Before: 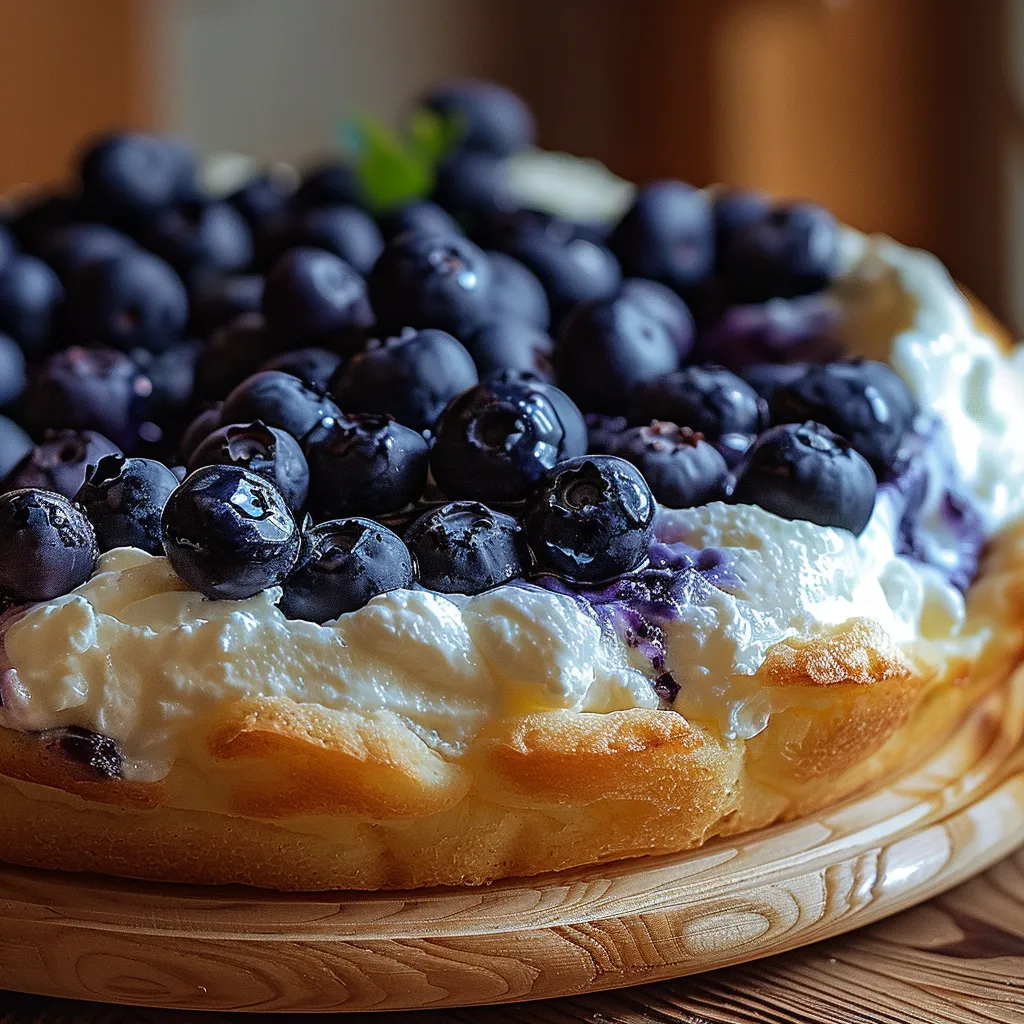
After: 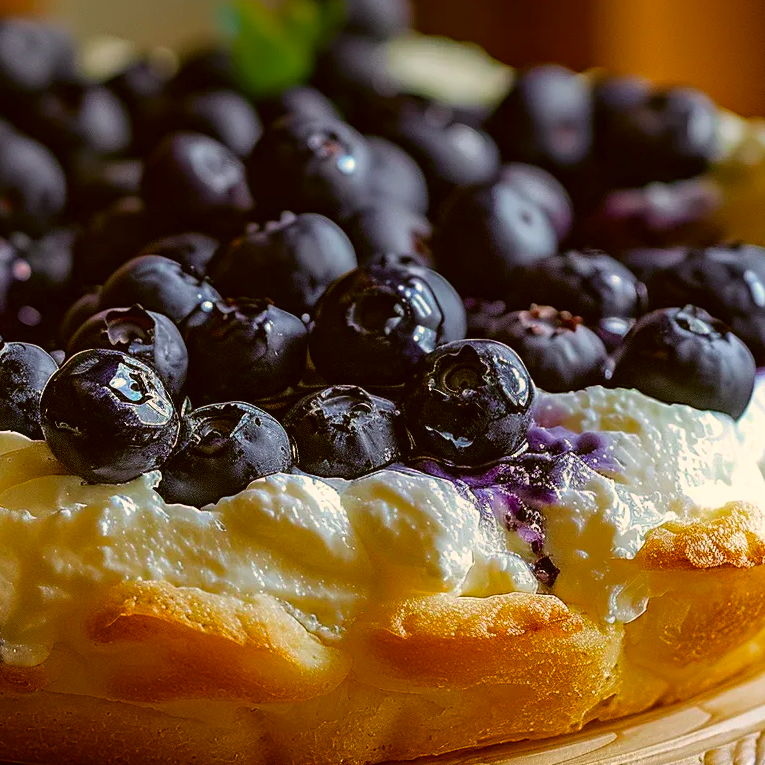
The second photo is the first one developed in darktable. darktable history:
crop and rotate: left 11.831%, top 11.346%, right 13.429%, bottom 13.899%
color correction: highlights a* 8.98, highlights b* 15.09, shadows a* -0.49, shadows b* 26.52
color balance rgb: perceptual saturation grading › global saturation 30%, global vibrance 20%
